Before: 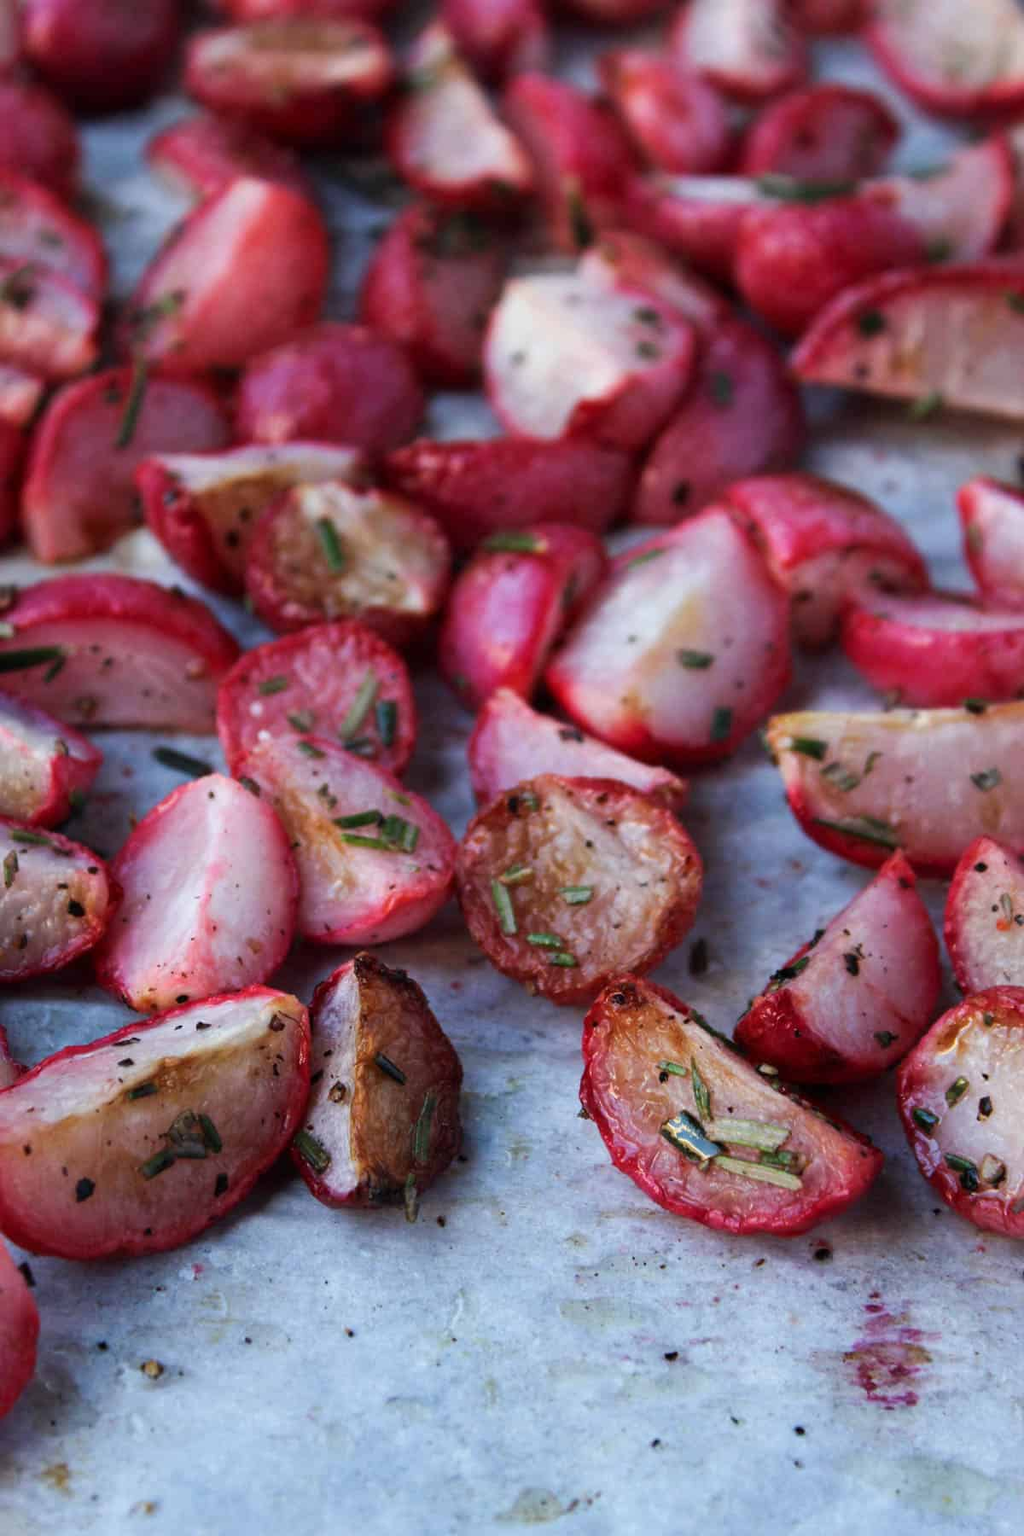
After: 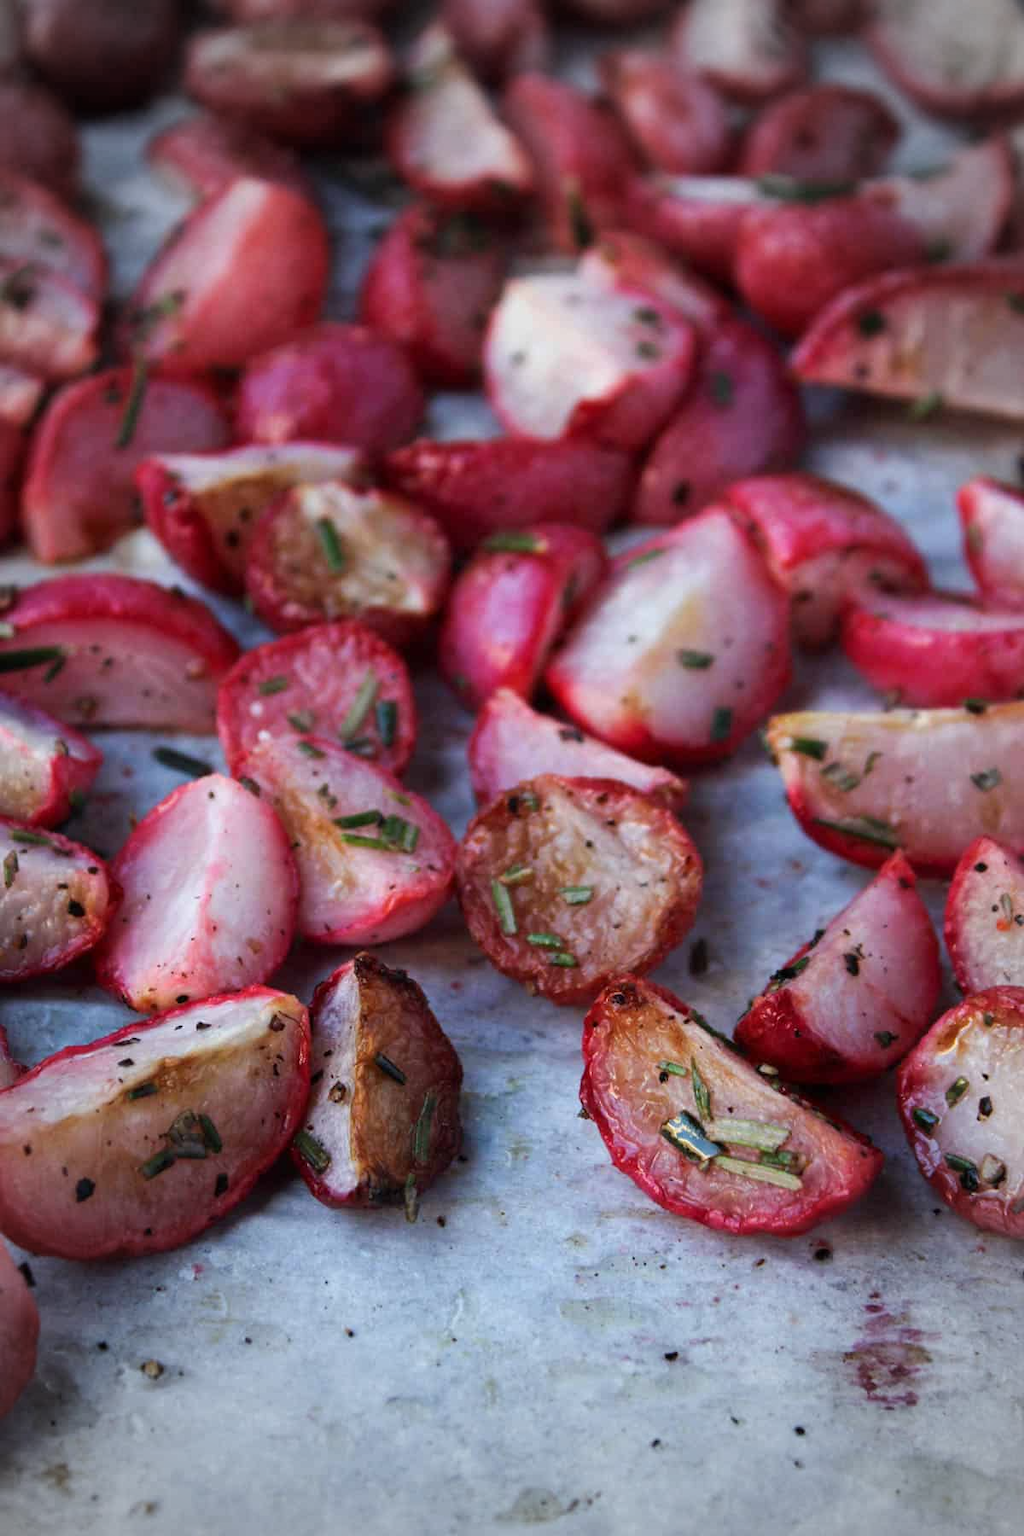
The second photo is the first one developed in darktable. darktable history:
rotate and perspective: crop left 0, crop top 0
vignetting: fall-off start 67.15%, brightness -0.442, saturation -0.691, width/height ratio 1.011, unbound false
